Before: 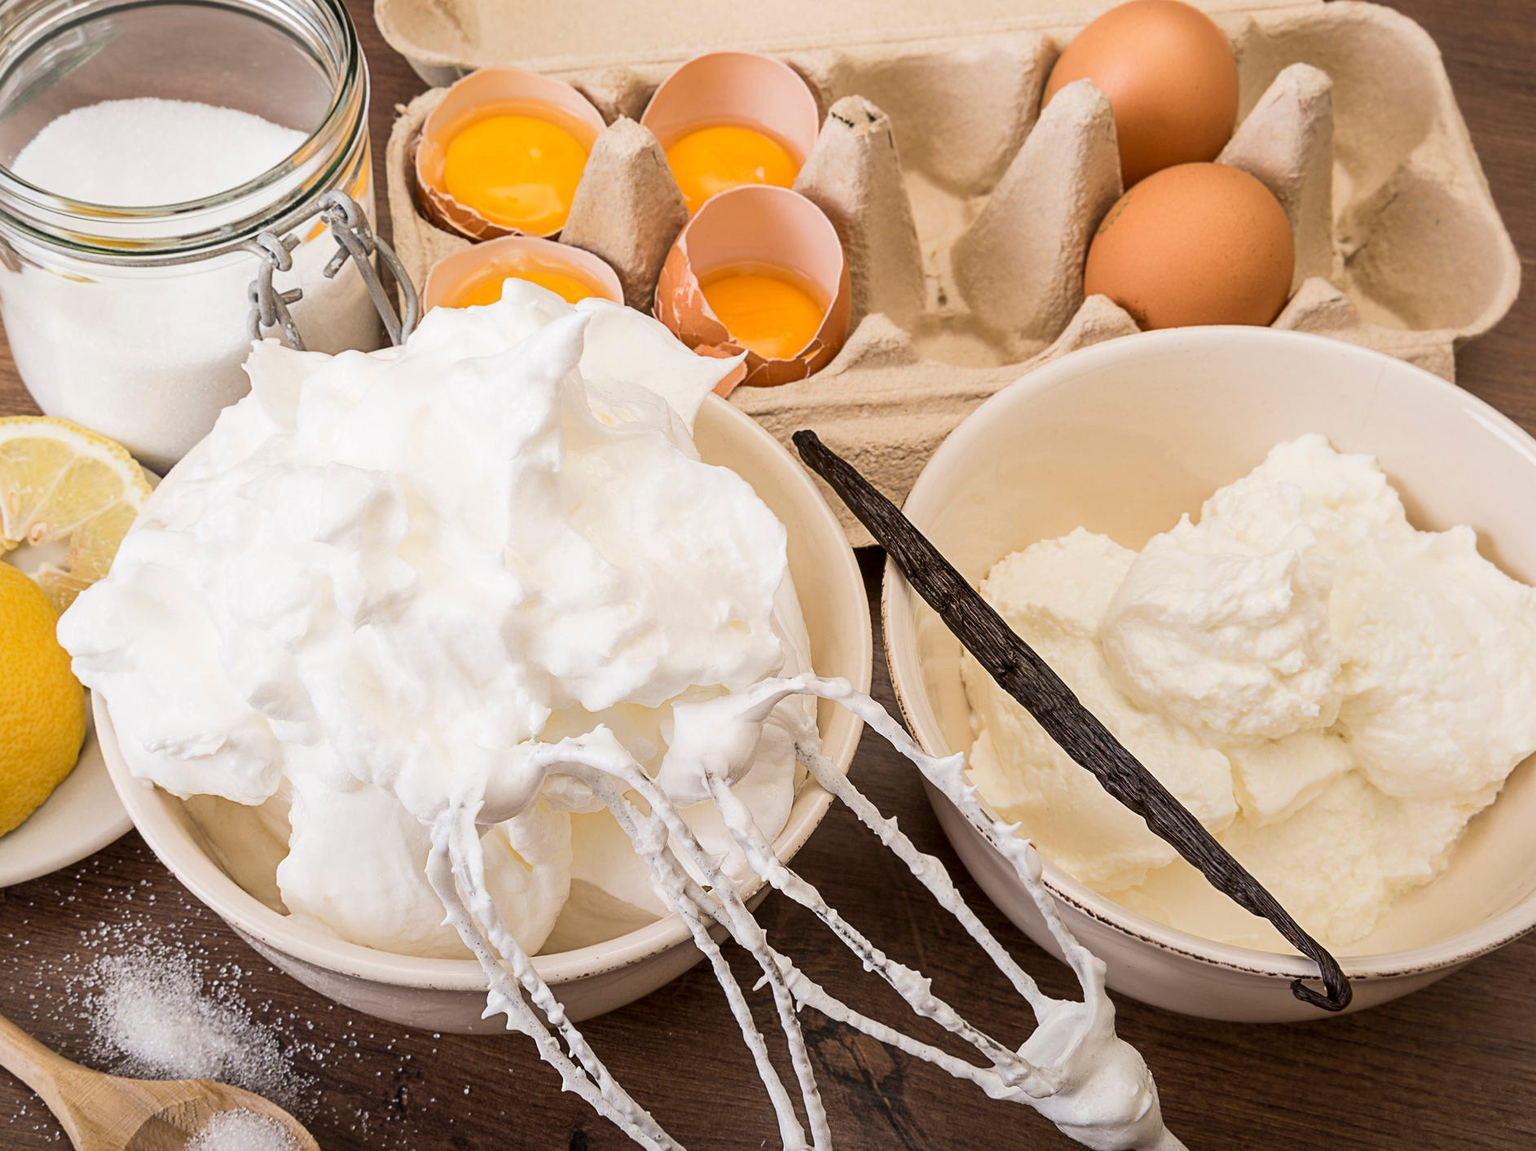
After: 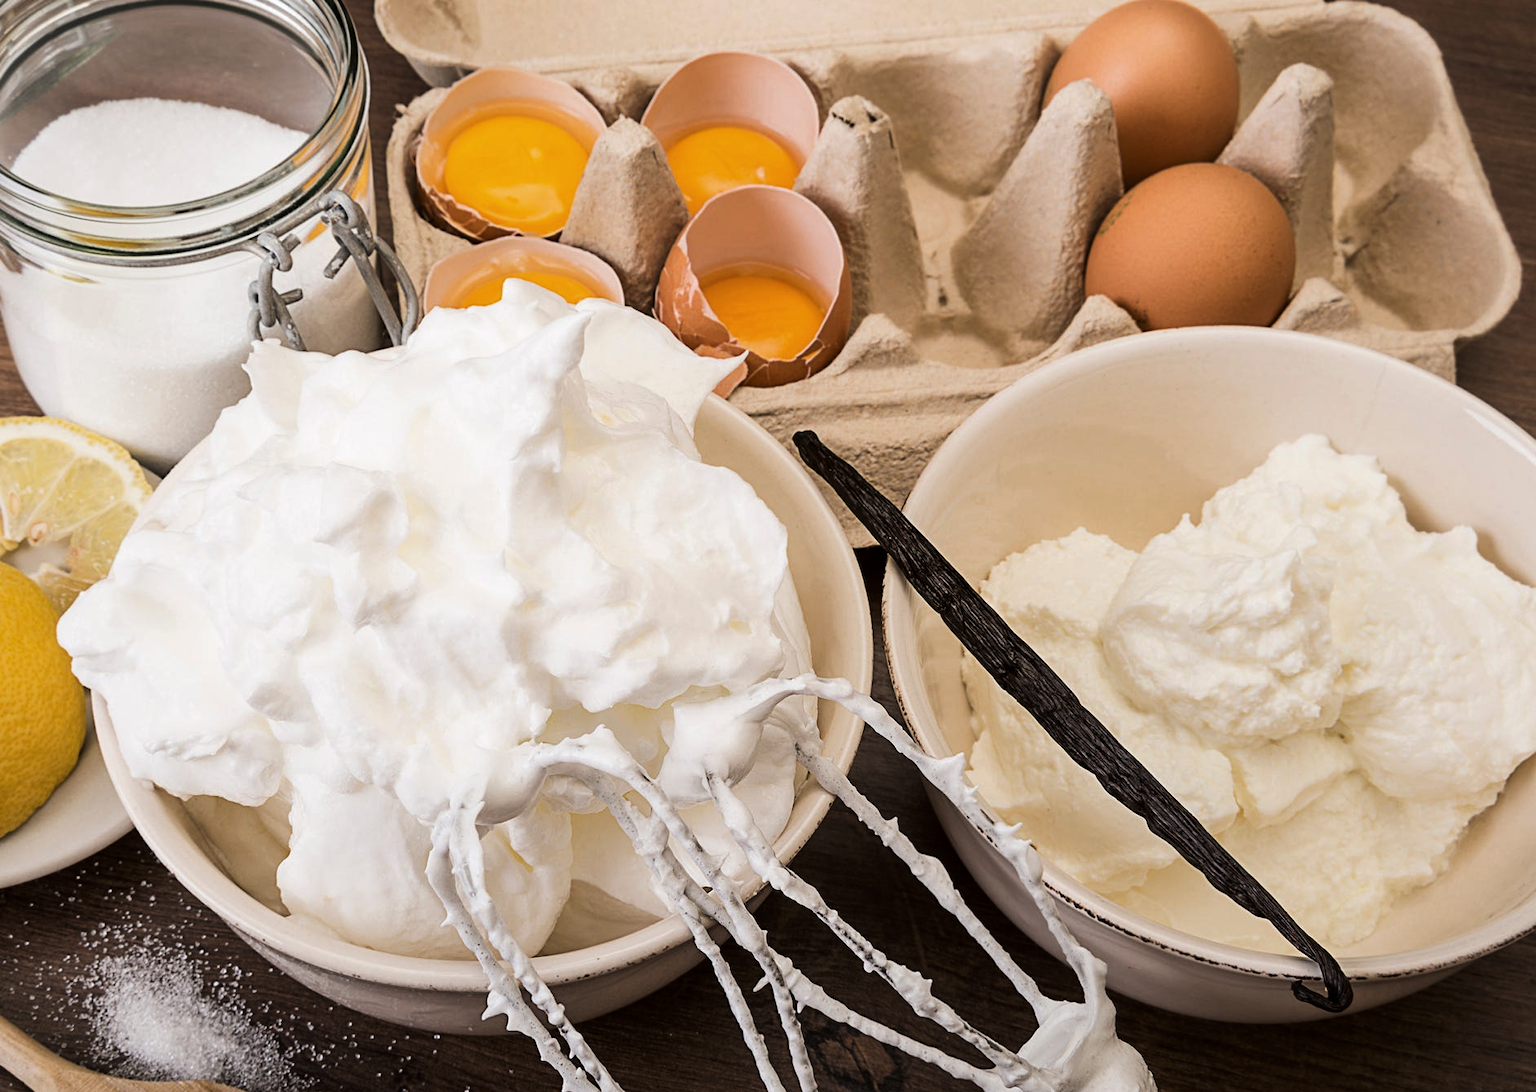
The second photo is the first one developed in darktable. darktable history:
crop and rotate: top 0%, bottom 5.097%
tone curve: curves: ch0 [(0, 0) (0.153, 0.06) (1, 1)], color space Lab, linked channels, preserve colors none
